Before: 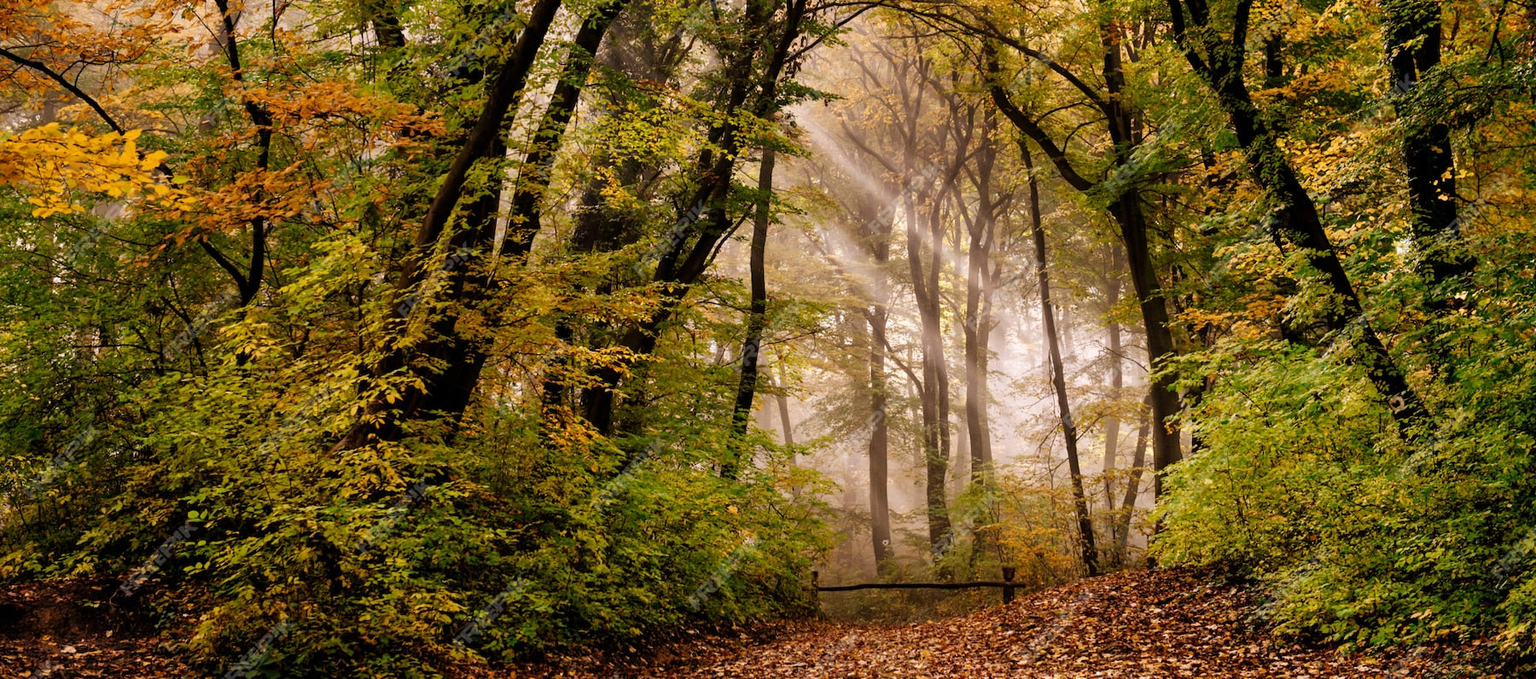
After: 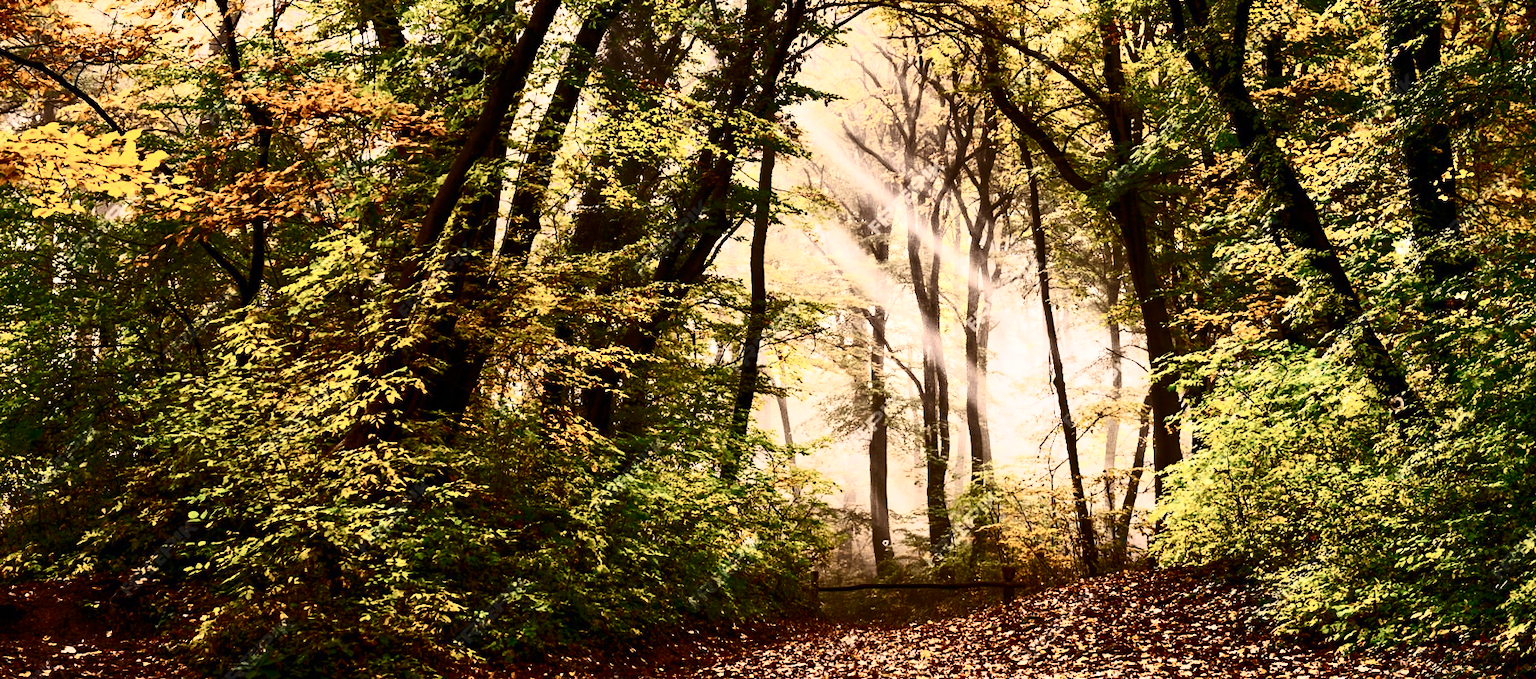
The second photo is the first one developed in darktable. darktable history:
contrast brightness saturation: contrast 0.93, brightness 0.2
rgb curve: curves: ch0 [(0, 0) (0.093, 0.159) (0.241, 0.265) (0.414, 0.42) (1, 1)], compensate middle gray true, preserve colors basic power
